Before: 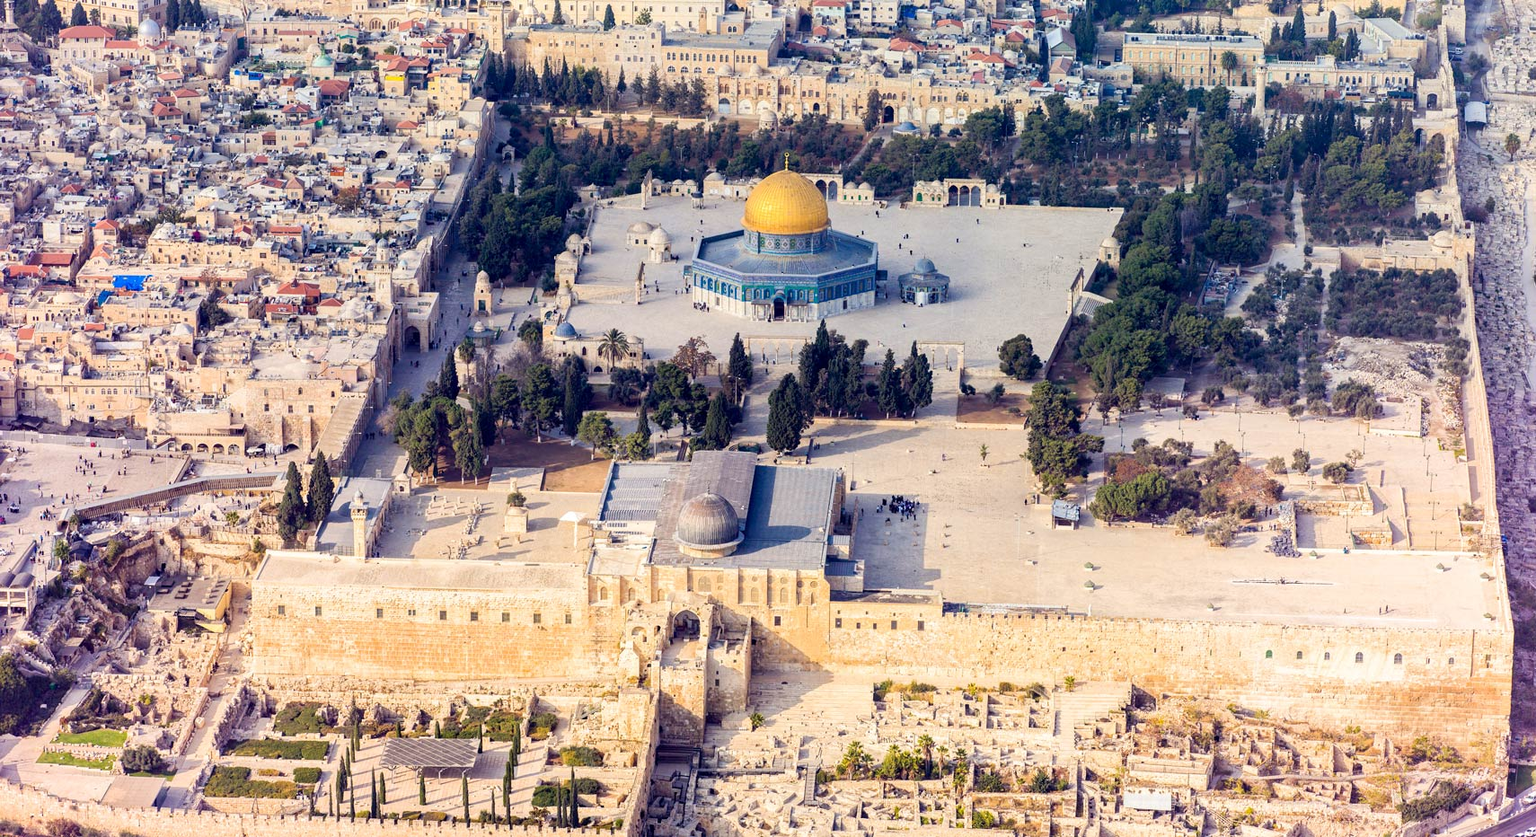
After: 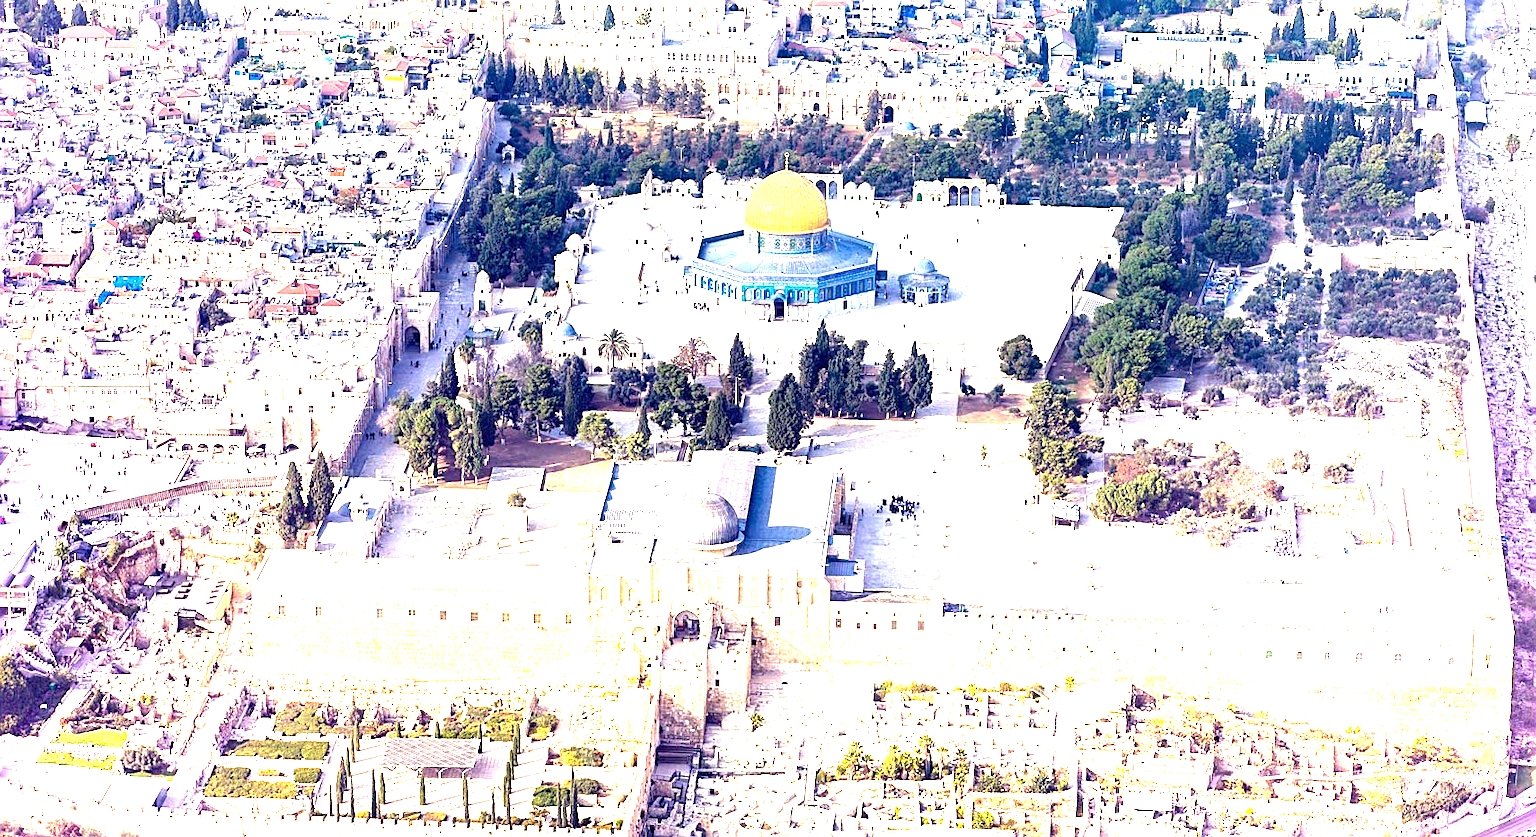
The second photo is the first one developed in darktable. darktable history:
sharpen: on, module defaults
exposure: black level correction 0, exposure 1.946 EV, compensate highlight preservation false
